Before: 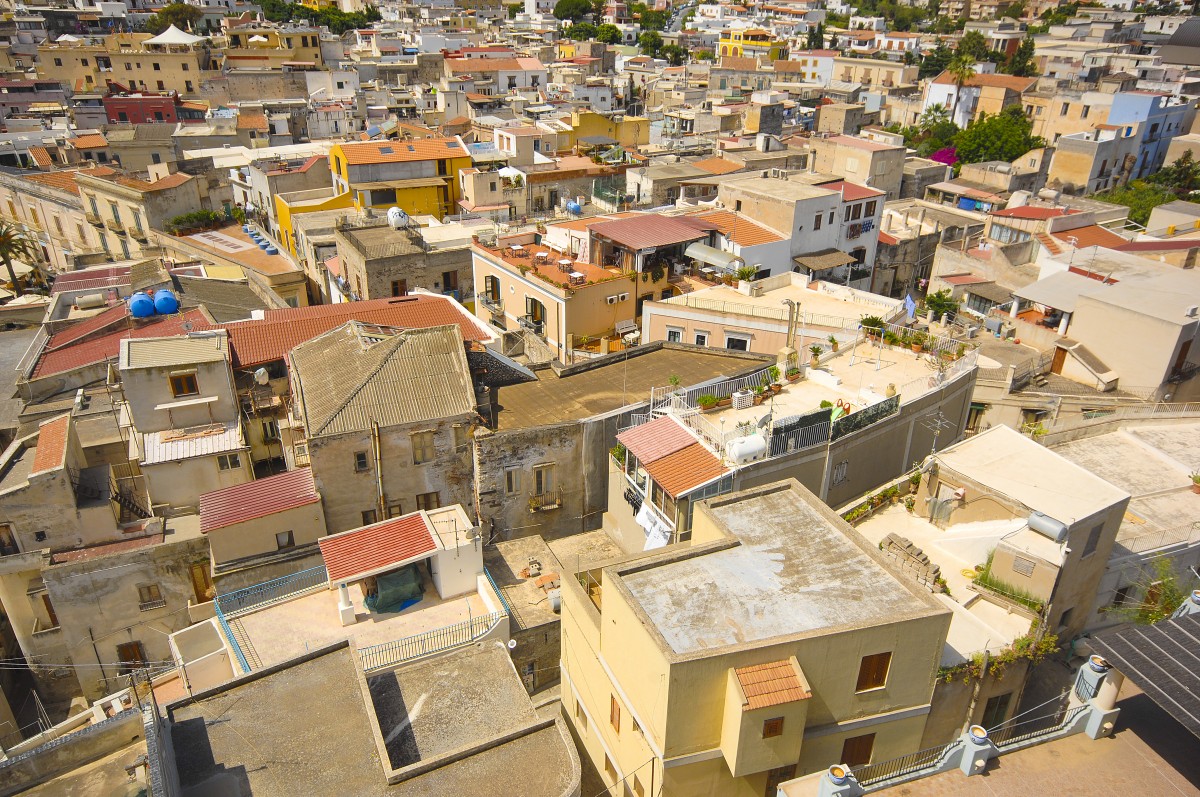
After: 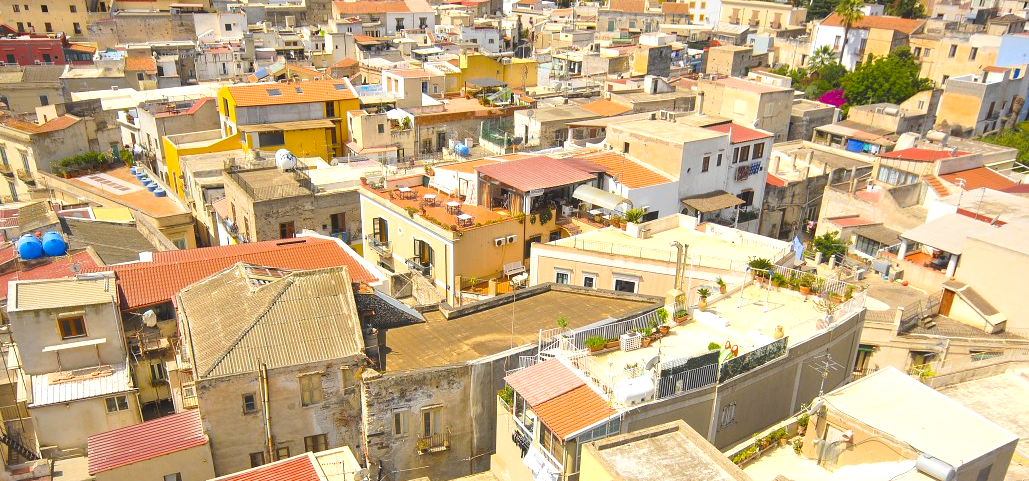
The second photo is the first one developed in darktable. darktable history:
contrast brightness saturation: contrast 0.028, brightness 0.059, saturation 0.134
exposure: exposure 0.491 EV, compensate highlight preservation false
crop and rotate: left 9.351%, top 7.32%, right 4.887%, bottom 32.296%
